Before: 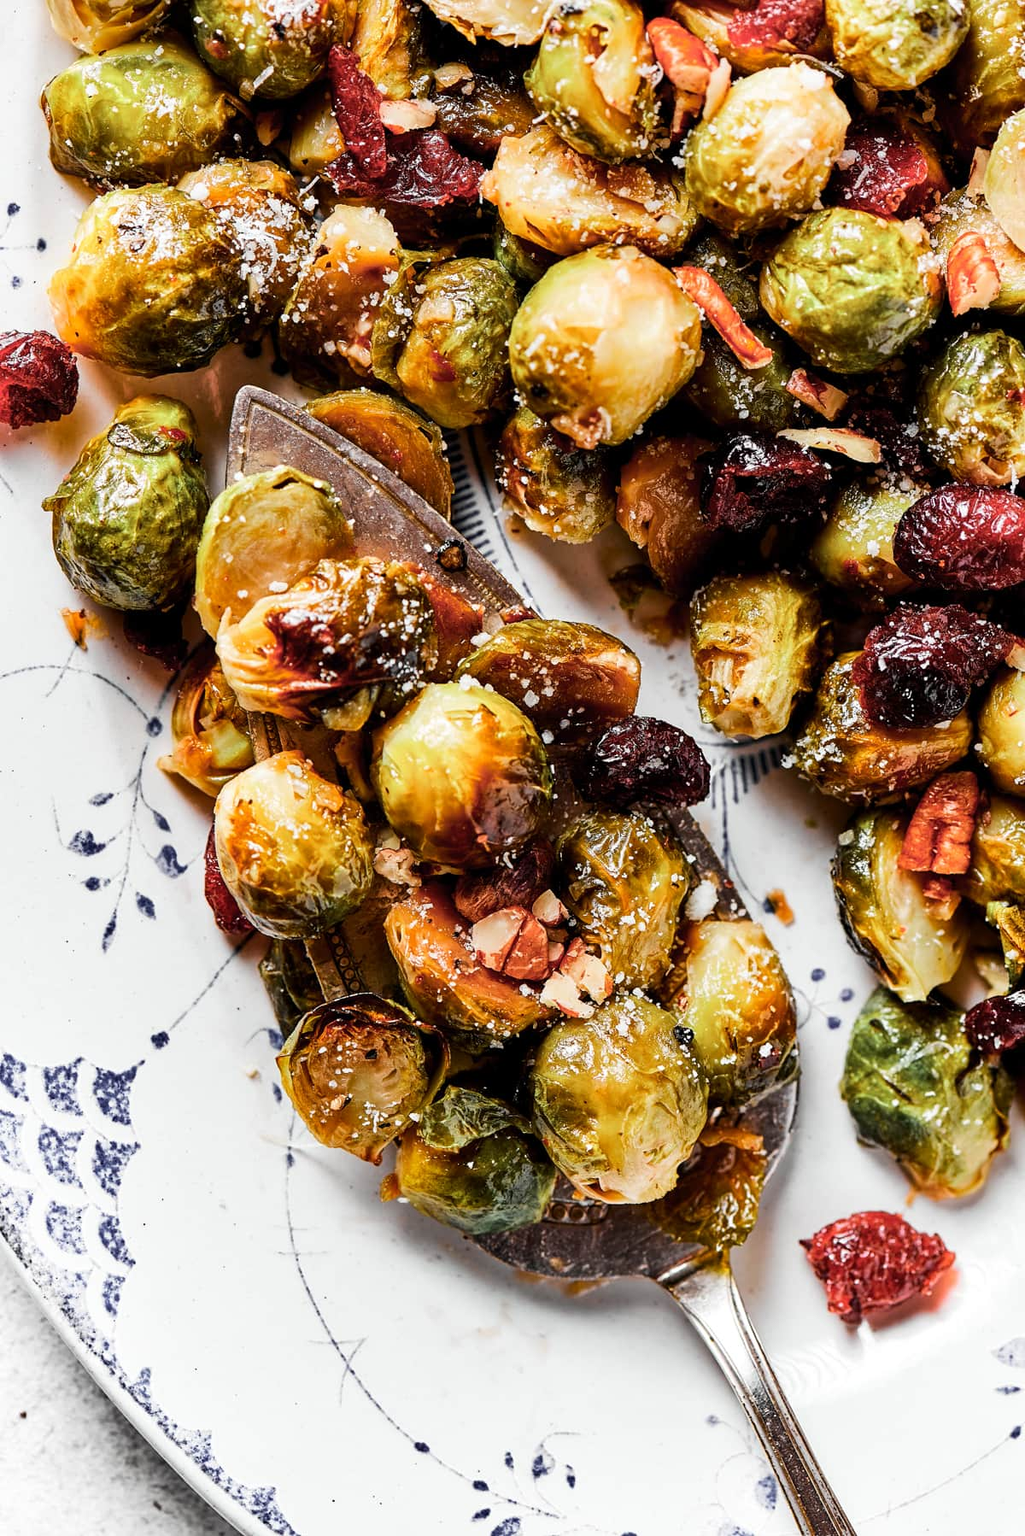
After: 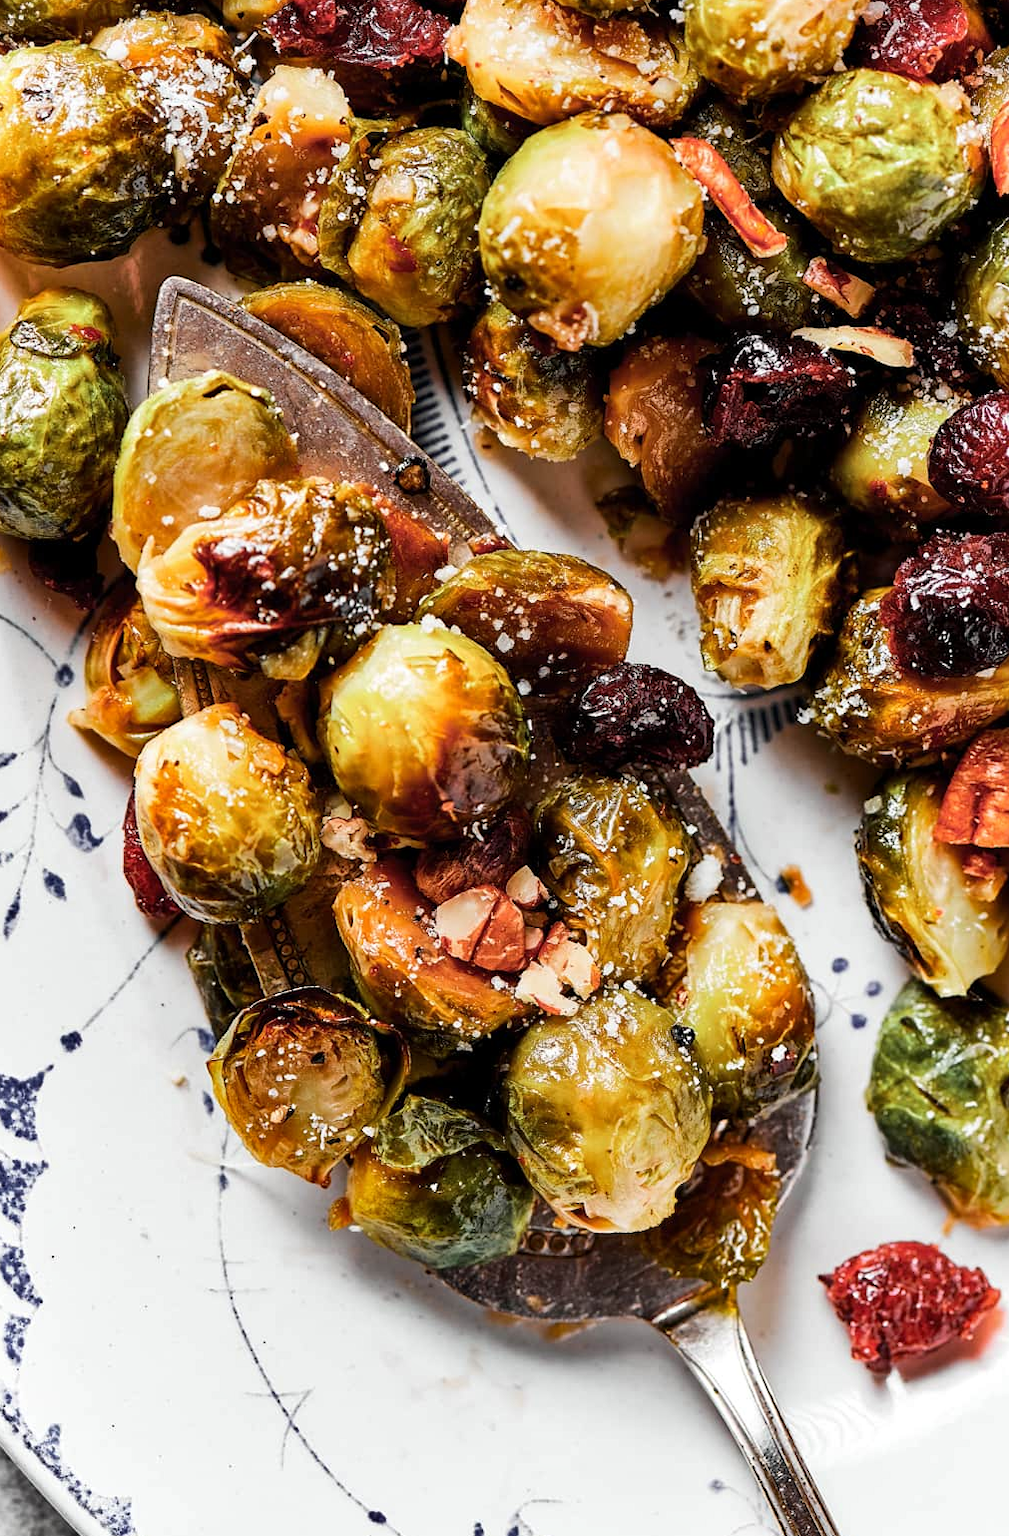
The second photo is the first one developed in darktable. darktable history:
crop and rotate: left 9.694%, top 9.73%, right 6.03%, bottom 4.642%
shadows and highlights: shadows 36.51, highlights -26.73, shadows color adjustment 98%, highlights color adjustment 59.41%, soften with gaussian
